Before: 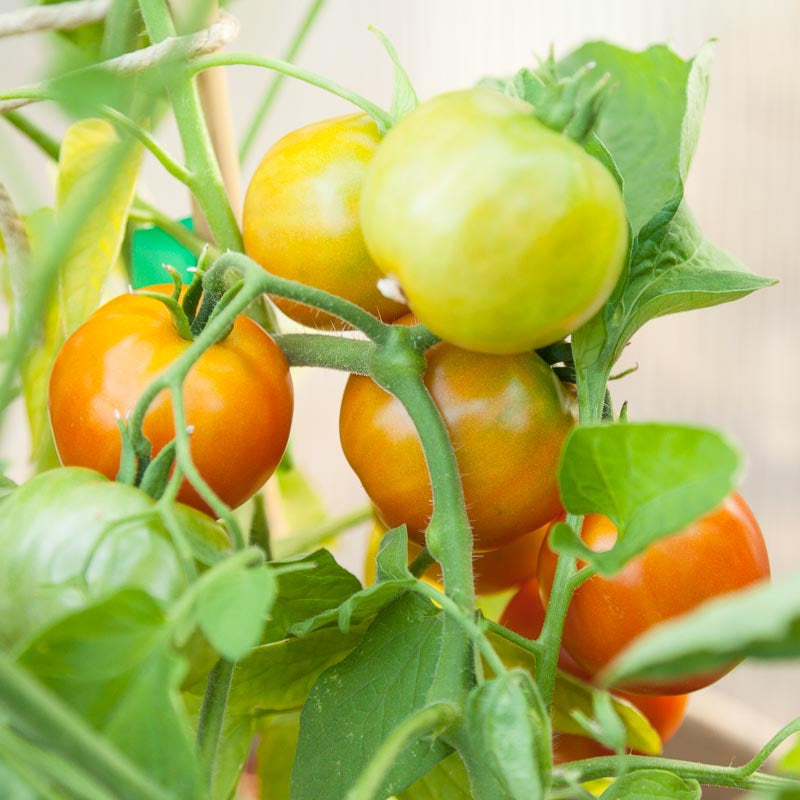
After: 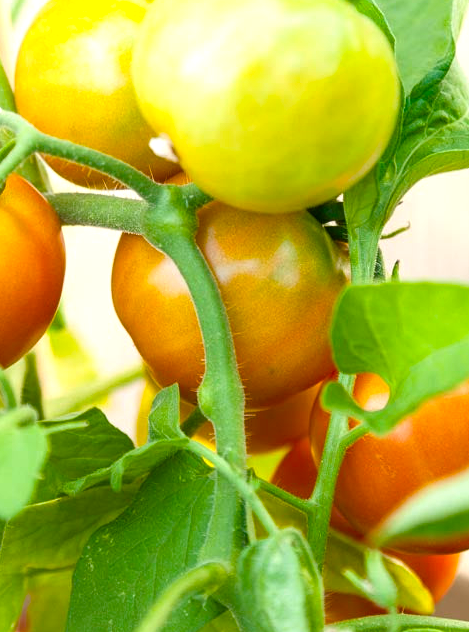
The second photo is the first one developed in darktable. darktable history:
color balance rgb: shadows lift › chroma 3.063%, shadows lift › hue 242.36°, perceptual saturation grading › global saturation 34.814%, perceptual saturation grading › highlights -25.441%, perceptual saturation grading › shadows 25.663%, perceptual brilliance grading › highlights 11.326%
crop and rotate: left 28.515%, top 17.656%, right 12.8%, bottom 3.307%
